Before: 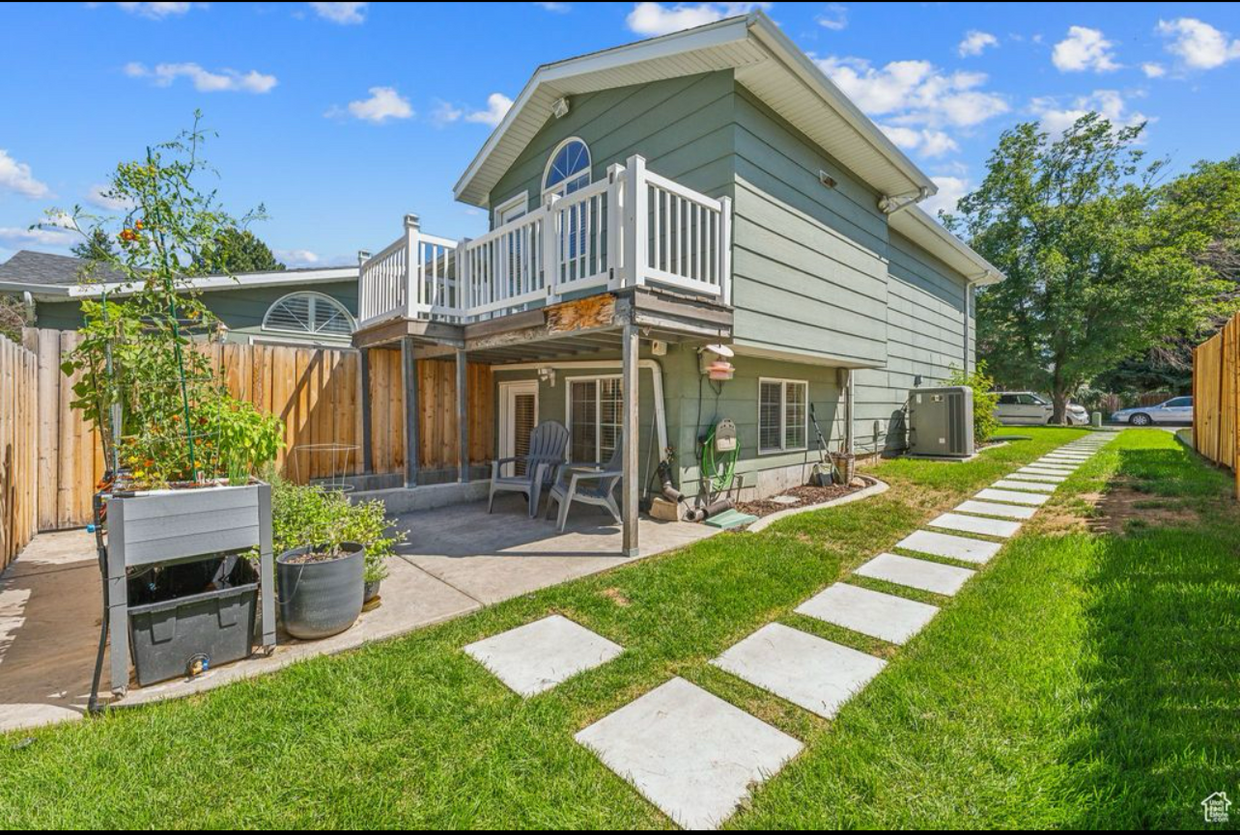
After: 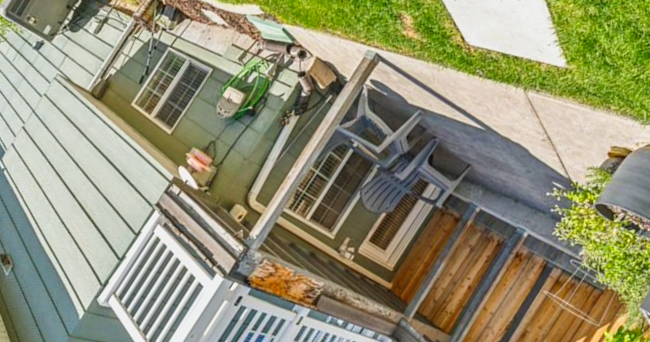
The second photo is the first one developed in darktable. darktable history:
crop and rotate: angle 147.29°, left 9.154%, top 15.578%, right 4.594%, bottom 16.968%
tone curve: curves: ch0 [(0, 0) (0.091, 0.077) (0.517, 0.574) (0.745, 0.82) (0.844, 0.908) (0.909, 0.942) (1, 0.973)]; ch1 [(0, 0) (0.437, 0.404) (0.5, 0.5) (0.534, 0.546) (0.58, 0.603) (0.616, 0.649) (1, 1)]; ch2 [(0, 0) (0.442, 0.415) (0.5, 0.5) (0.535, 0.547) (0.585, 0.62) (1, 1)], preserve colors none
